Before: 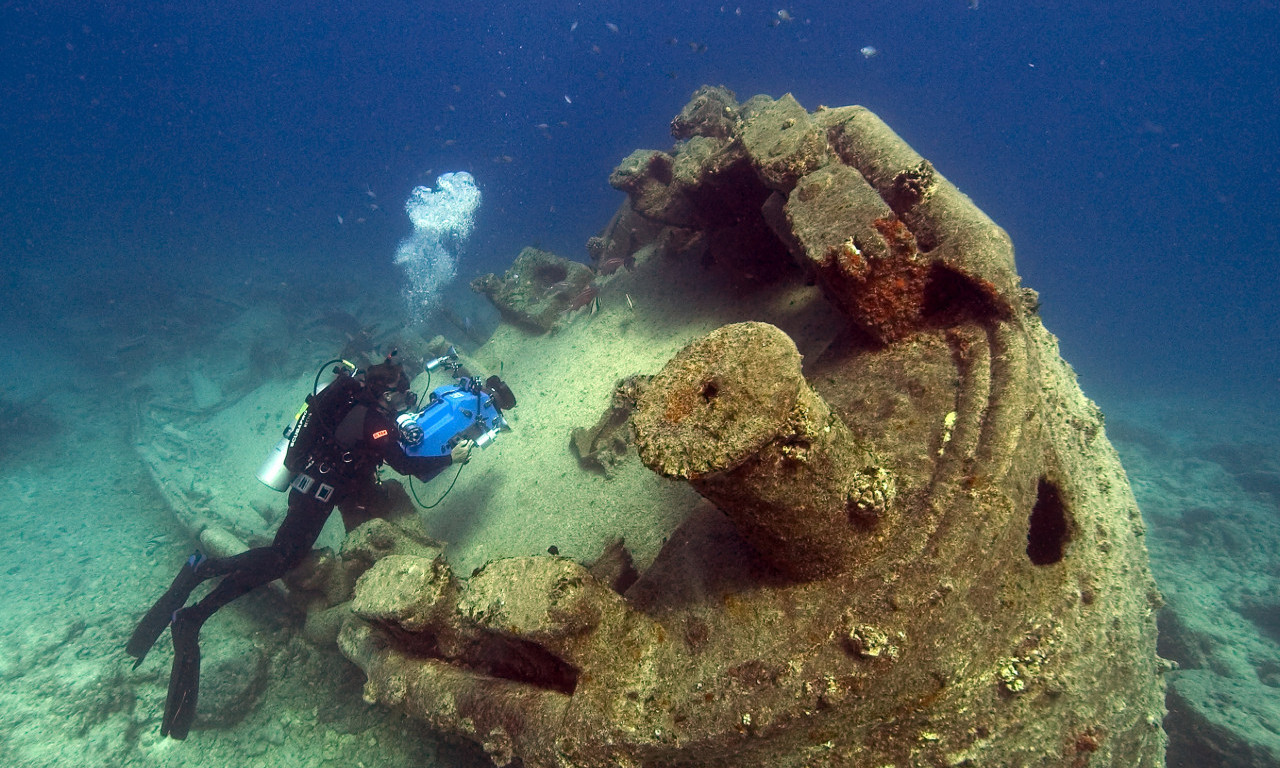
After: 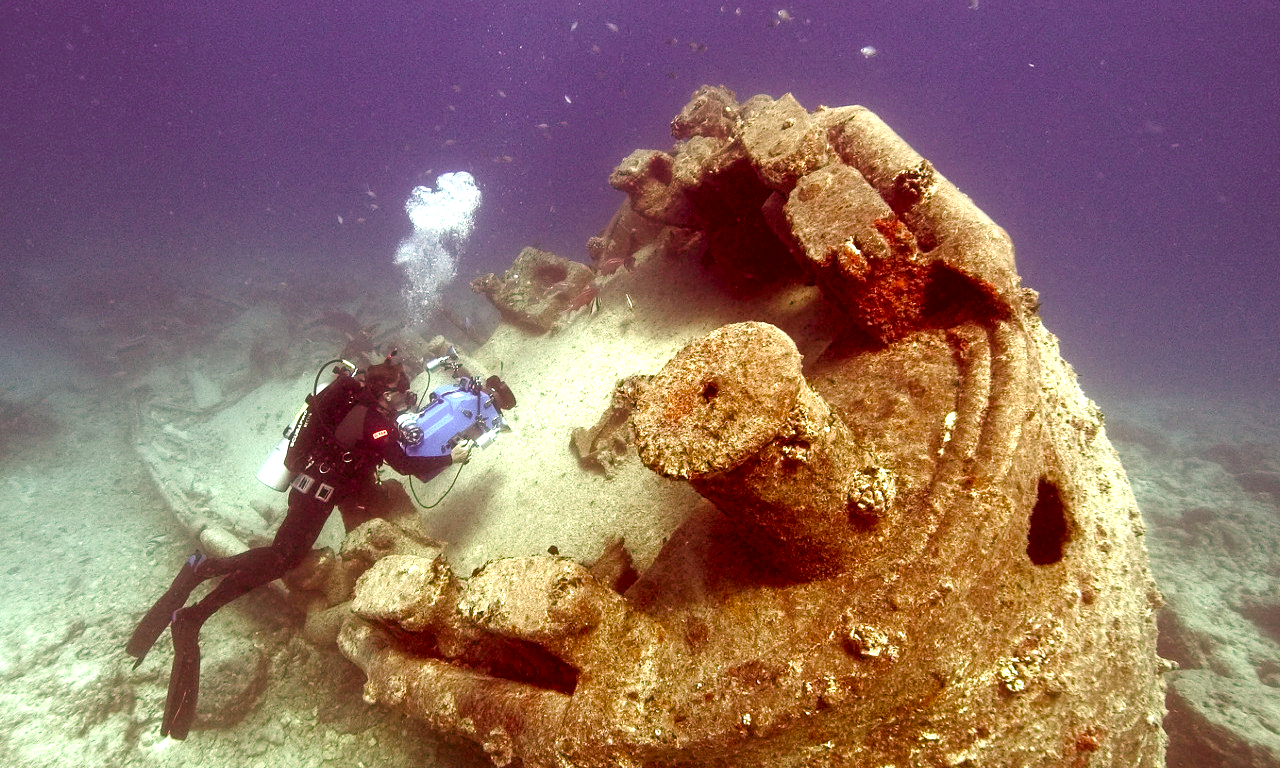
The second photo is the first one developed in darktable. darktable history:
color balance rgb: shadows lift › luminance -5.072%, shadows lift › chroma 1.146%, shadows lift › hue 218.41°, global offset › luminance -0.344%, global offset › chroma 0.11%, global offset › hue 166.88°, perceptual saturation grading › global saturation -0.009%, perceptual saturation grading › highlights -17.582%, perceptual saturation grading › mid-tones 33.553%, perceptual saturation grading › shadows 50.446%
color correction: highlights a* 9.39, highlights b* 8.88, shadows a* 39.44, shadows b* 39.52, saturation 0.787
exposure: black level correction 0, exposure 0.89 EV, compensate exposure bias true, compensate highlight preservation false
